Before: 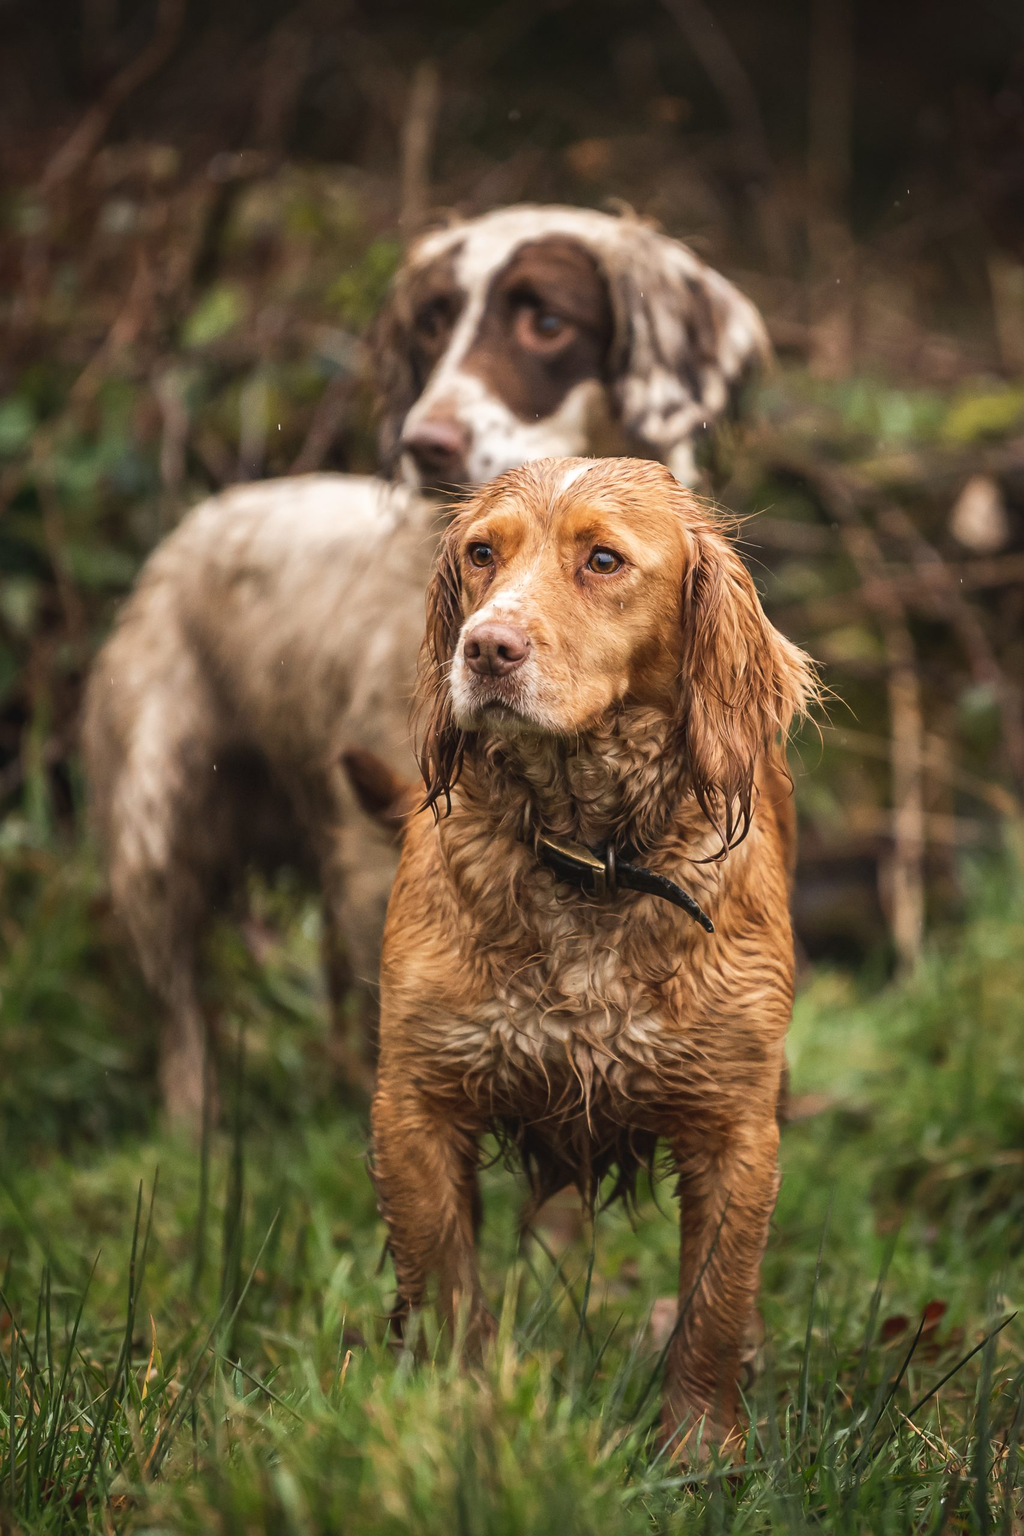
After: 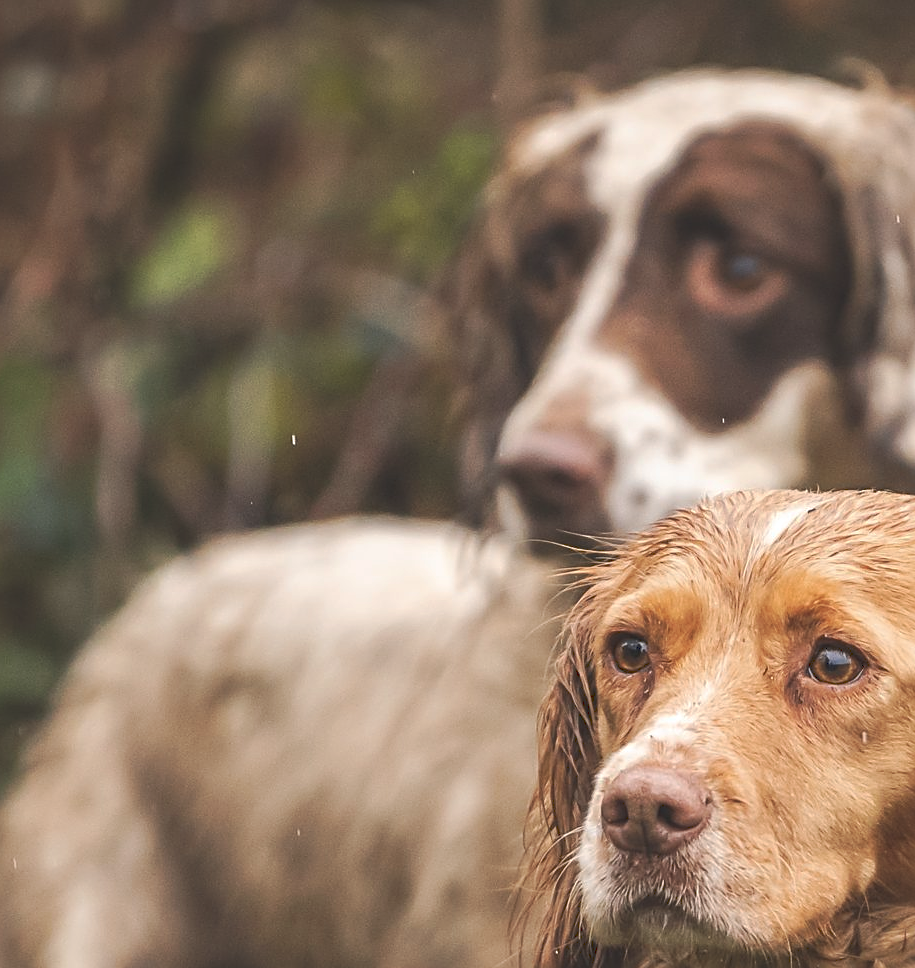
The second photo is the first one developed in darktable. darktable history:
tone curve: curves: ch0 [(0, 0) (0.003, 0.125) (0.011, 0.139) (0.025, 0.155) (0.044, 0.174) (0.069, 0.192) (0.1, 0.211) (0.136, 0.234) (0.177, 0.262) (0.224, 0.296) (0.277, 0.337) (0.335, 0.385) (0.399, 0.436) (0.468, 0.5) (0.543, 0.573) (0.623, 0.644) (0.709, 0.713) (0.801, 0.791) (0.898, 0.881) (1, 1)], preserve colors none
crop: left 10.121%, top 10.631%, right 36.218%, bottom 51.526%
sharpen: on, module defaults
